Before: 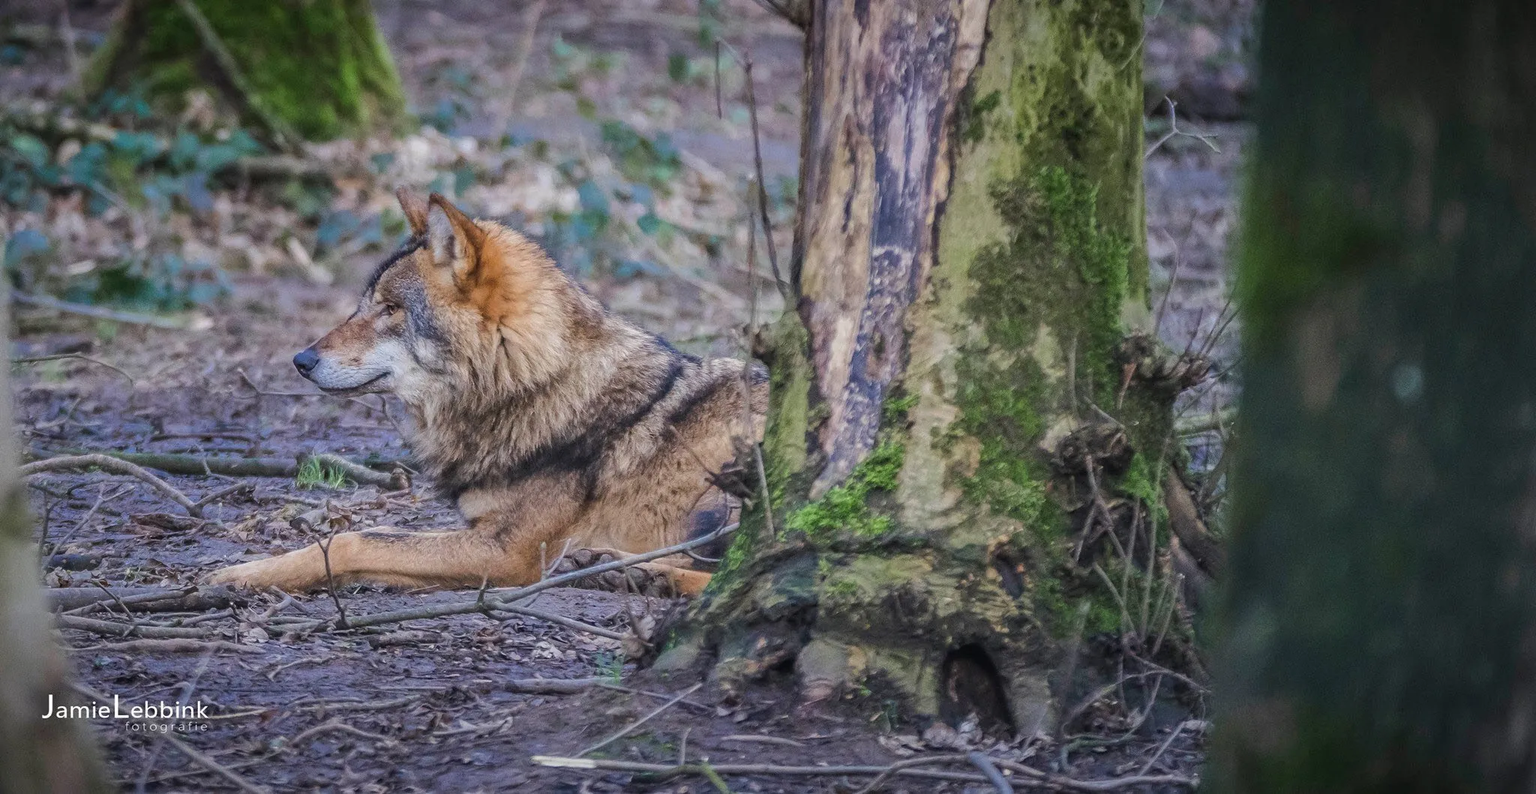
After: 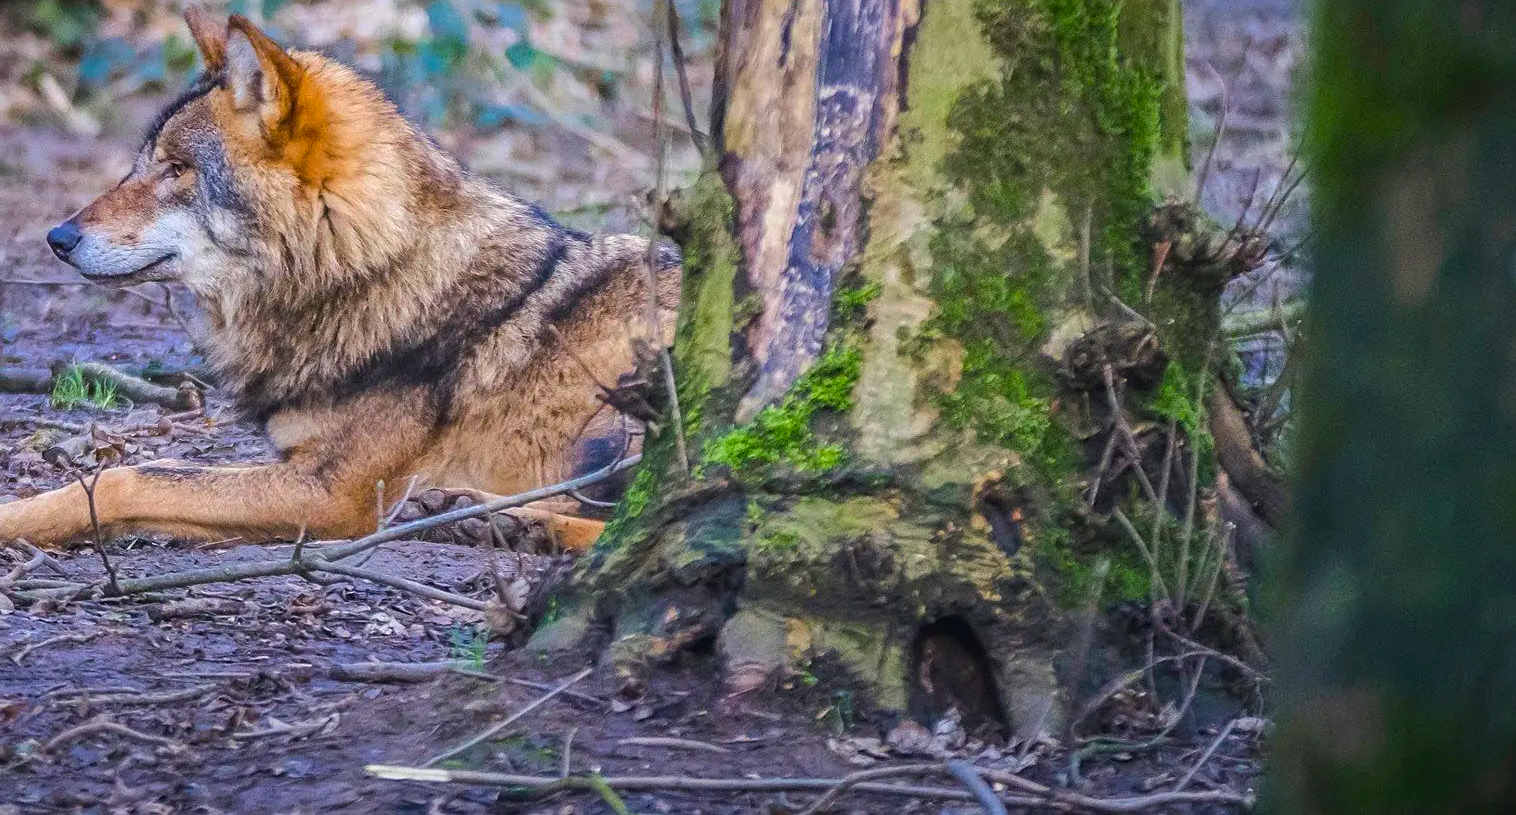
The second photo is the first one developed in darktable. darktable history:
color balance rgb: perceptual saturation grading › global saturation 41.184%, perceptual brilliance grading › highlights 8.464%, perceptual brilliance grading › mid-tones 3.751%, perceptual brilliance grading › shadows 2.305%, global vibrance 20%
sharpen: amount 0.211
crop: left 16.827%, top 23.024%, right 9.145%
